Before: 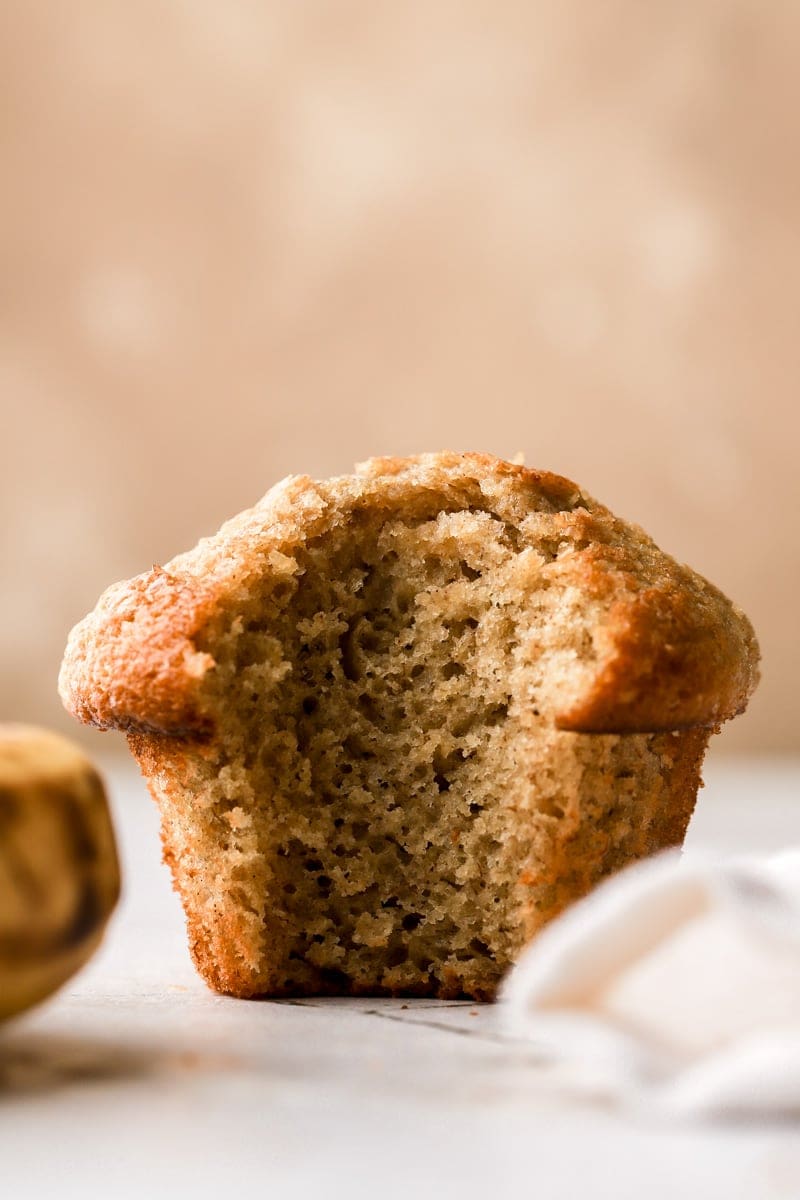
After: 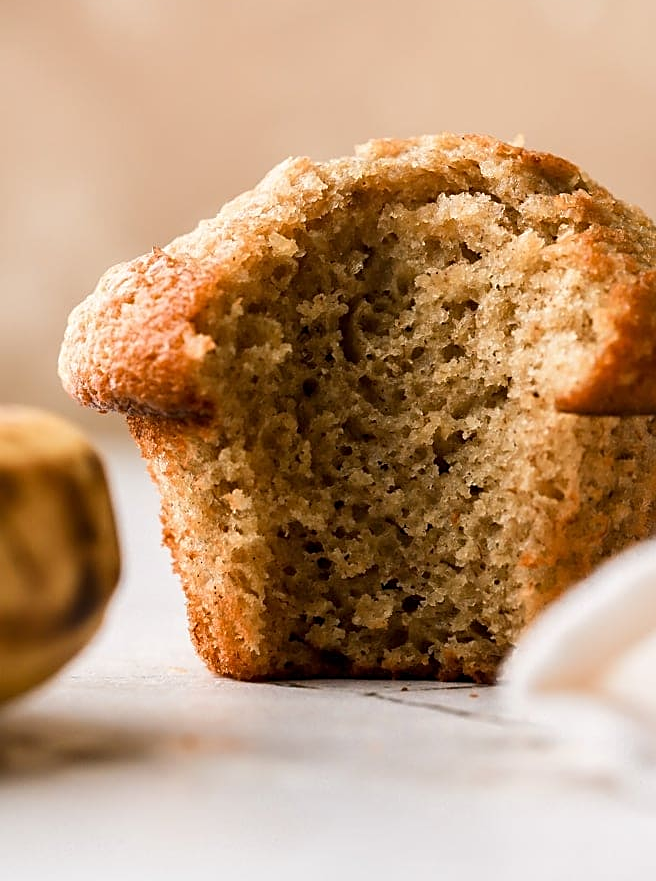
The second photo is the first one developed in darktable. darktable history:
sharpen: on, module defaults
crop: top 26.531%, right 17.959%
